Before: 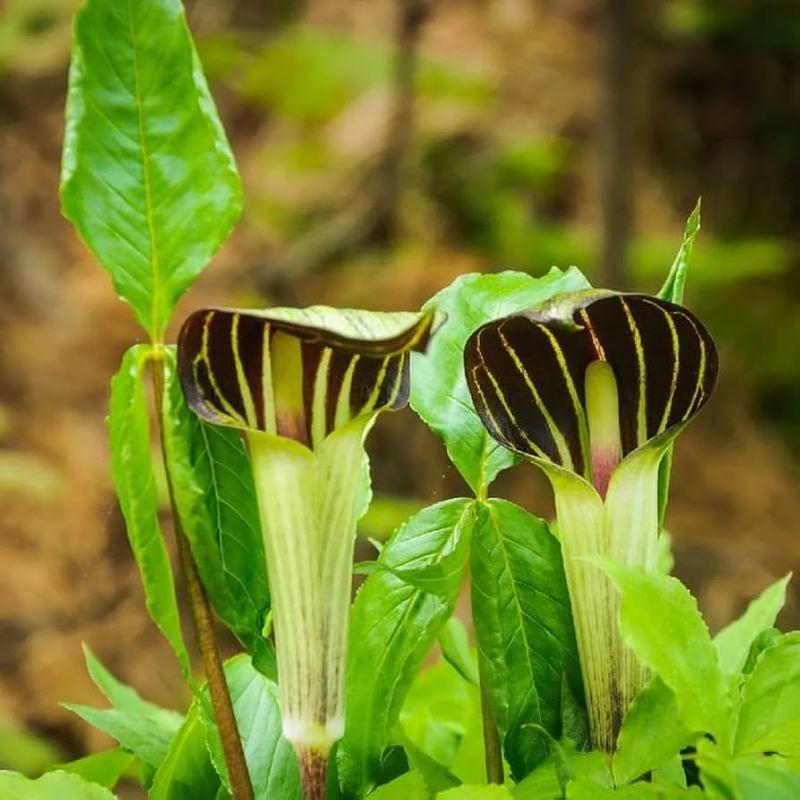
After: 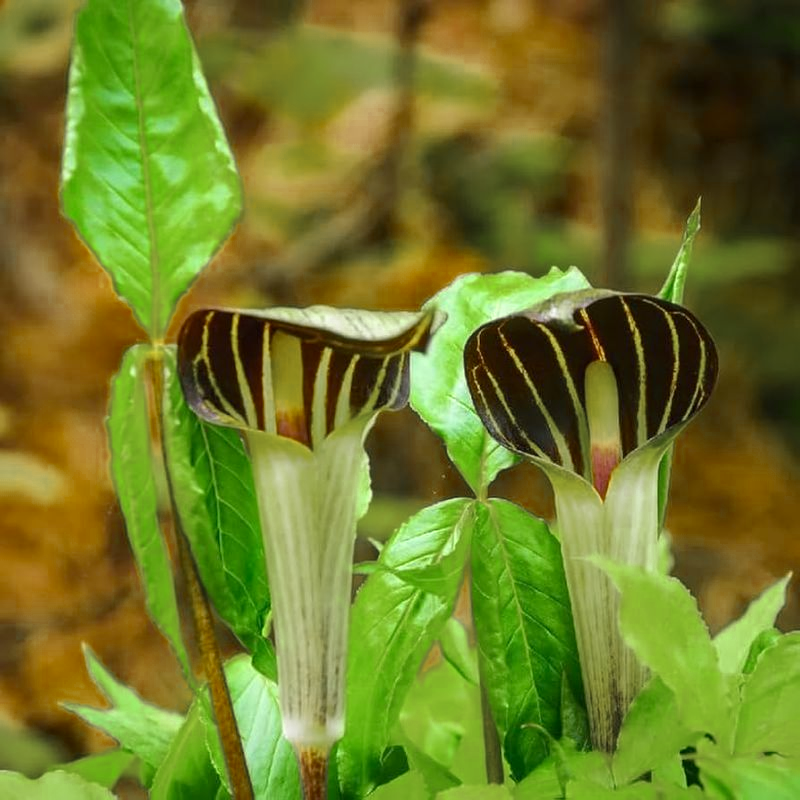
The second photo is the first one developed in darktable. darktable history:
color zones: curves: ch0 [(0.11, 0.396) (0.195, 0.36) (0.25, 0.5) (0.303, 0.412) (0.357, 0.544) (0.75, 0.5) (0.967, 0.328)]; ch1 [(0, 0.468) (0.112, 0.512) (0.202, 0.6) (0.25, 0.5) (0.307, 0.352) (0.357, 0.544) (0.75, 0.5) (0.963, 0.524)]
exposure: compensate exposure bias true, compensate highlight preservation false
